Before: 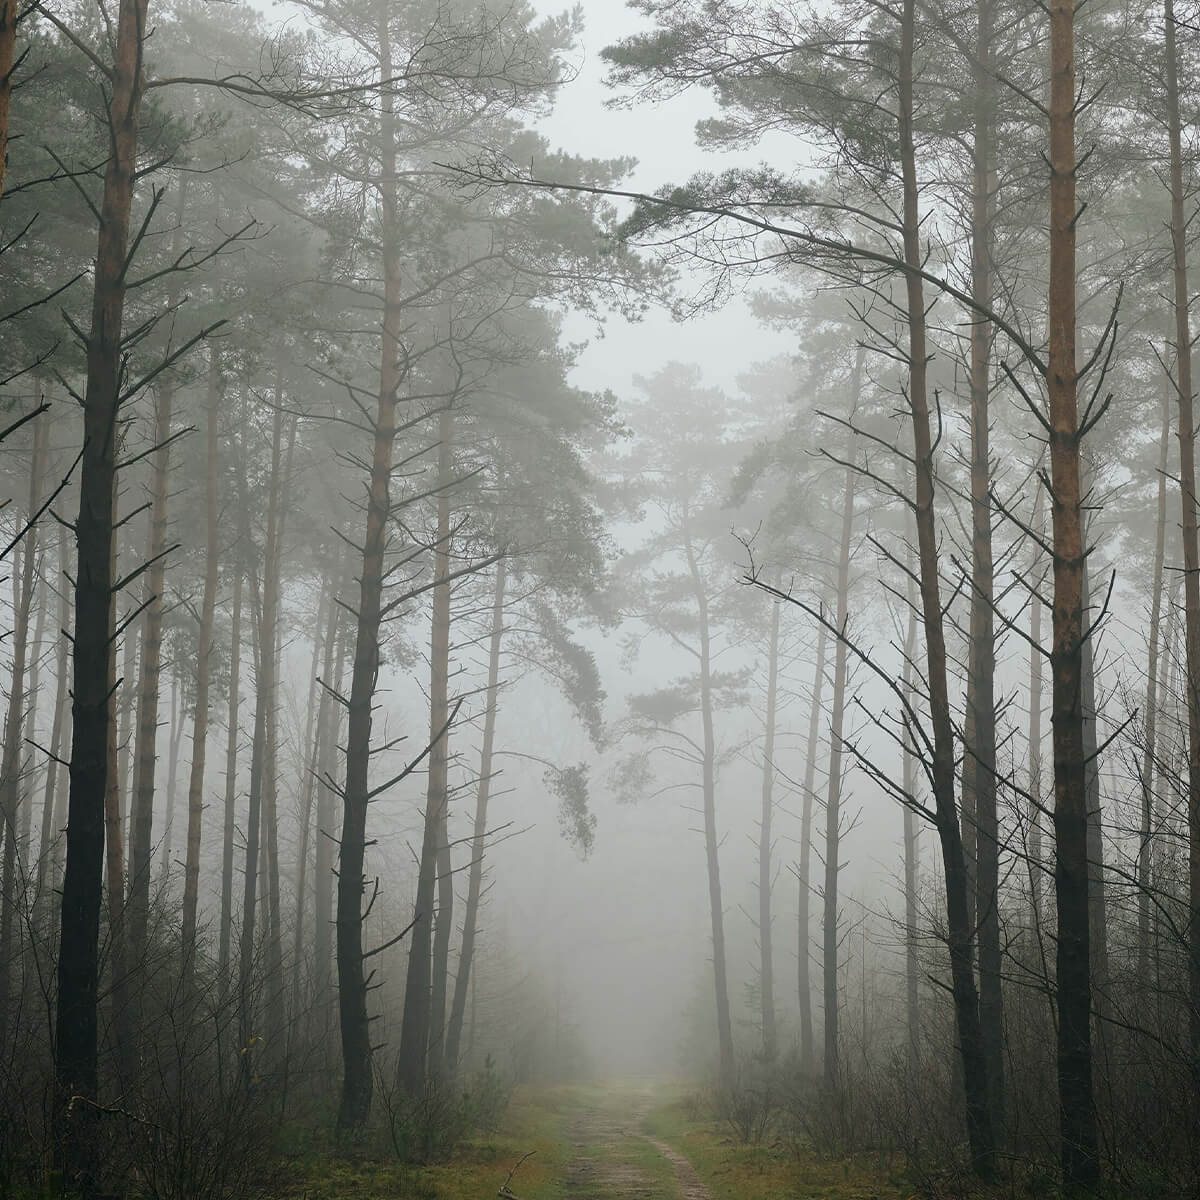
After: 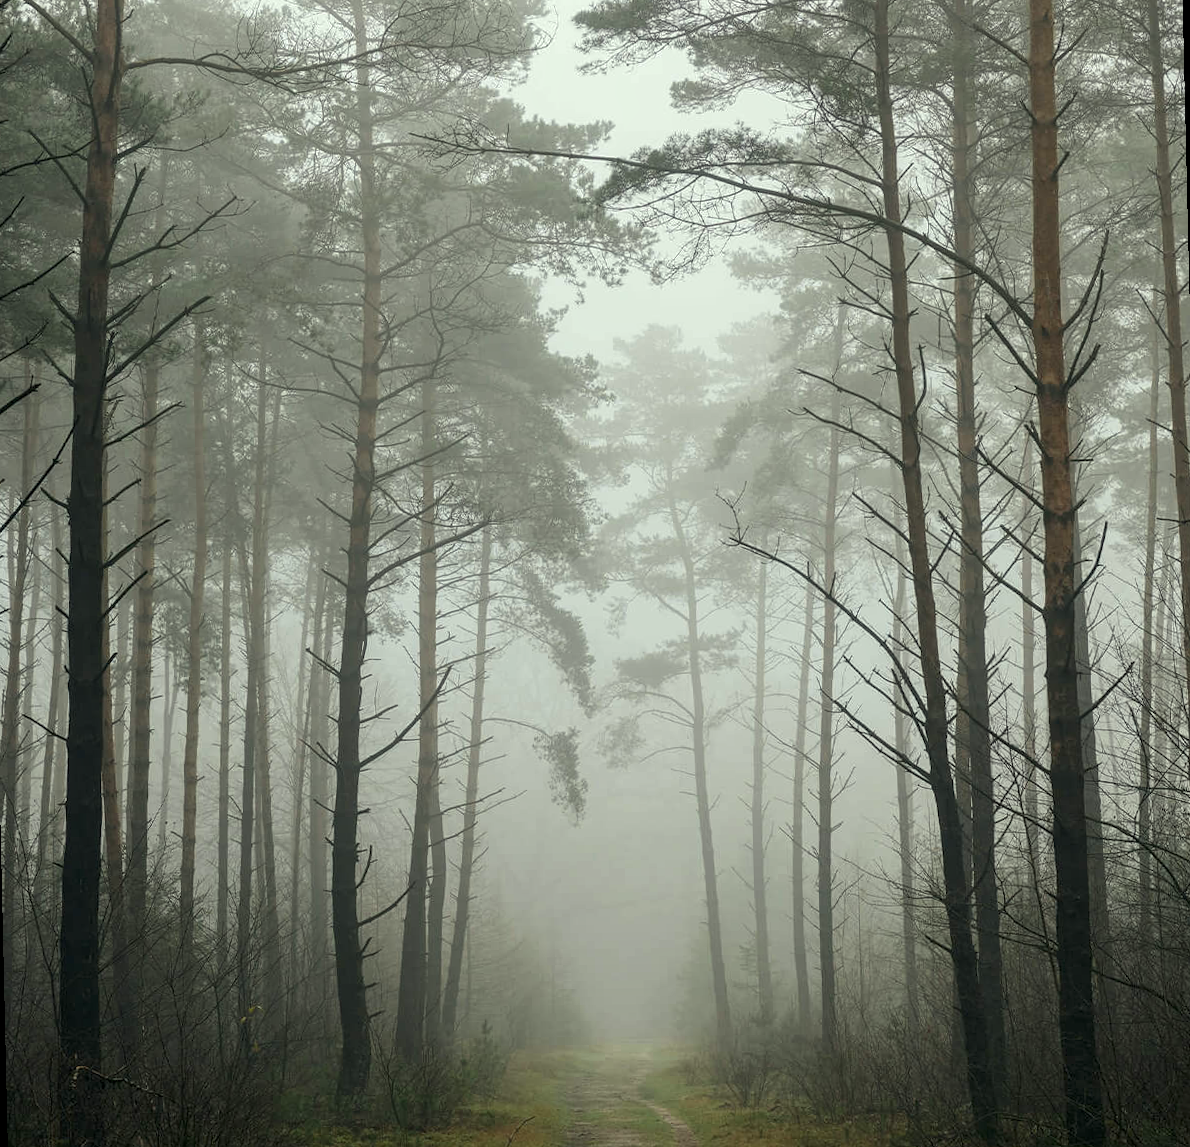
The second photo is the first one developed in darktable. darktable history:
local contrast: detail 130%
color correction: highlights a* -4.28, highlights b* 6.53
rotate and perspective: rotation -1.32°, lens shift (horizontal) -0.031, crop left 0.015, crop right 0.985, crop top 0.047, crop bottom 0.982
